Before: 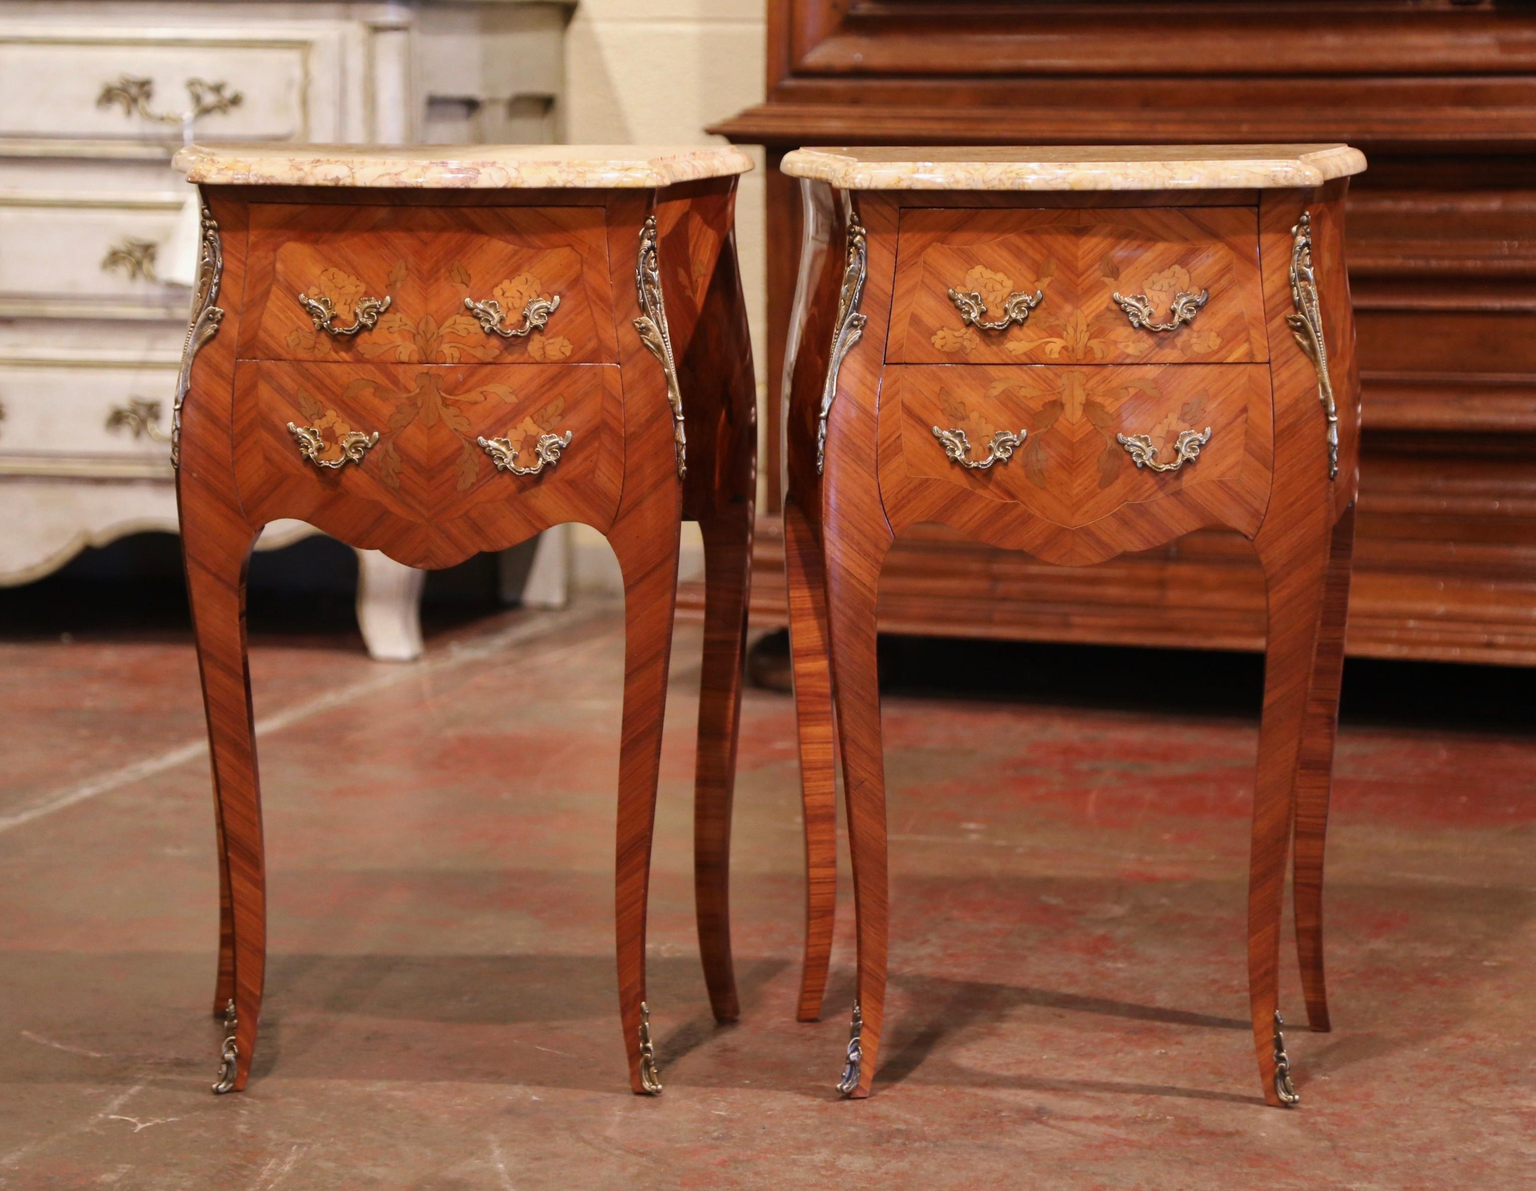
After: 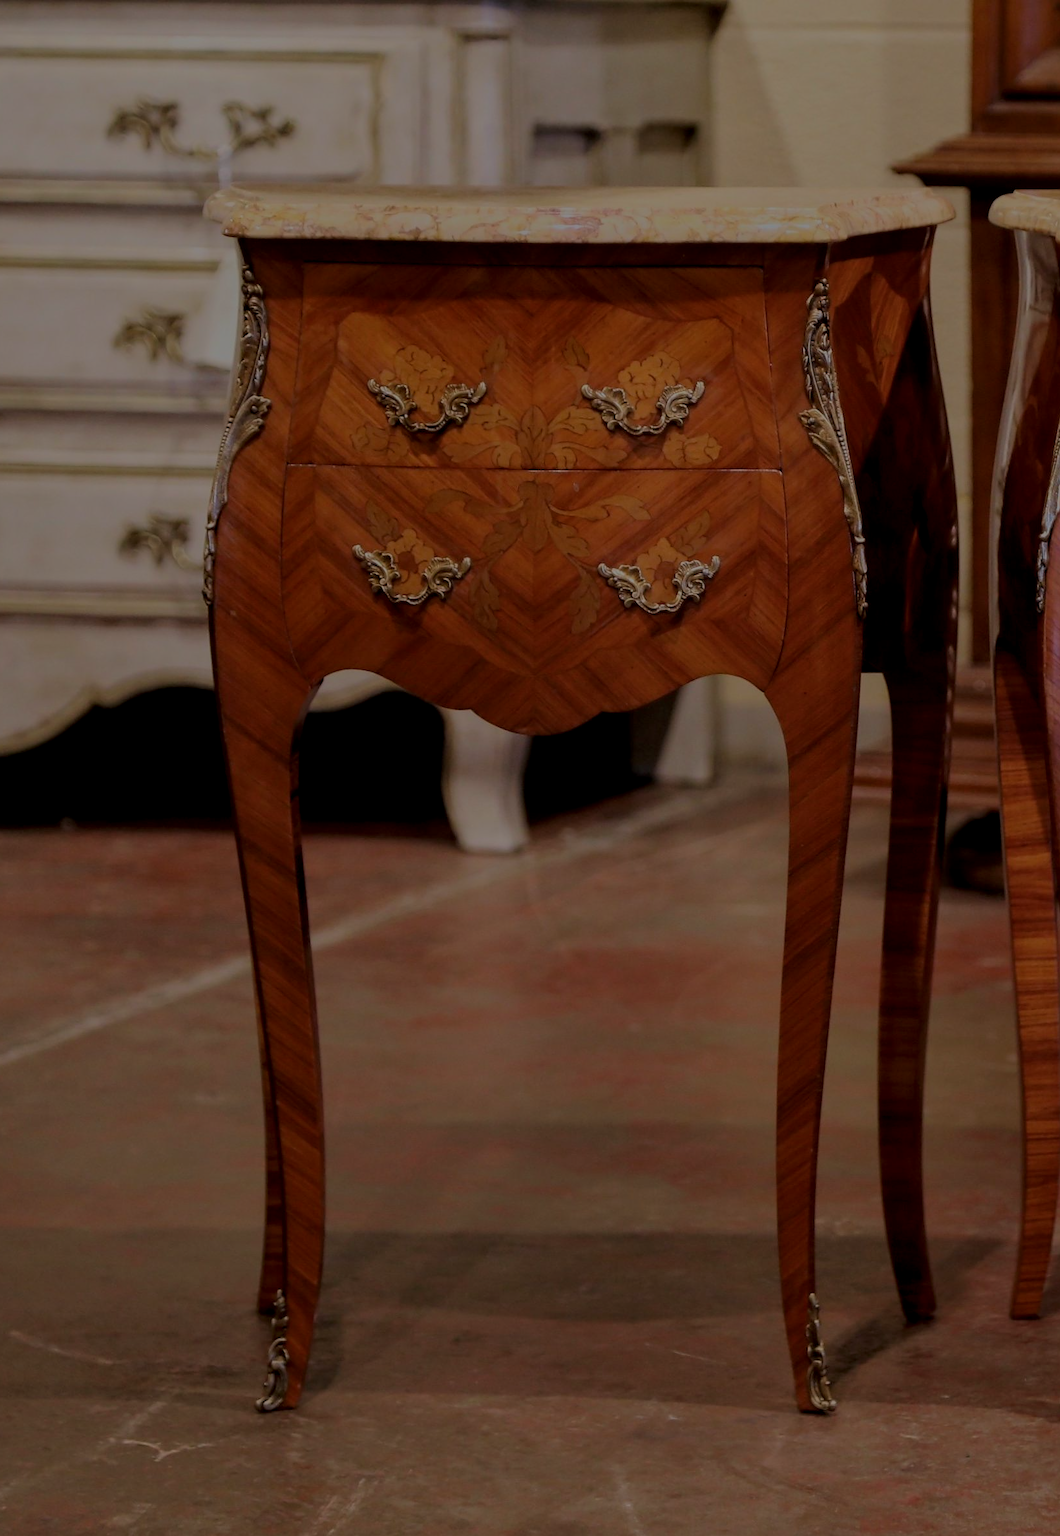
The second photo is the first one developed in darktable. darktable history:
sharpen: radius 1.001
local contrast: on, module defaults
velvia: strength 14.97%
color balance rgb: perceptual saturation grading › global saturation 19.358%, perceptual brilliance grading › global brilliance -47.658%
crop: left 0.914%, right 45.568%, bottom 0.079%
exposure: exposure 0.201 EV, compensate exposure bias true, compensate highlight preservation false
filmic rgb: black relative exposure -11.3 EV, white relative exposure 3.23 EV, hardness 6.71, iterations of high-quality reconstruction 0
